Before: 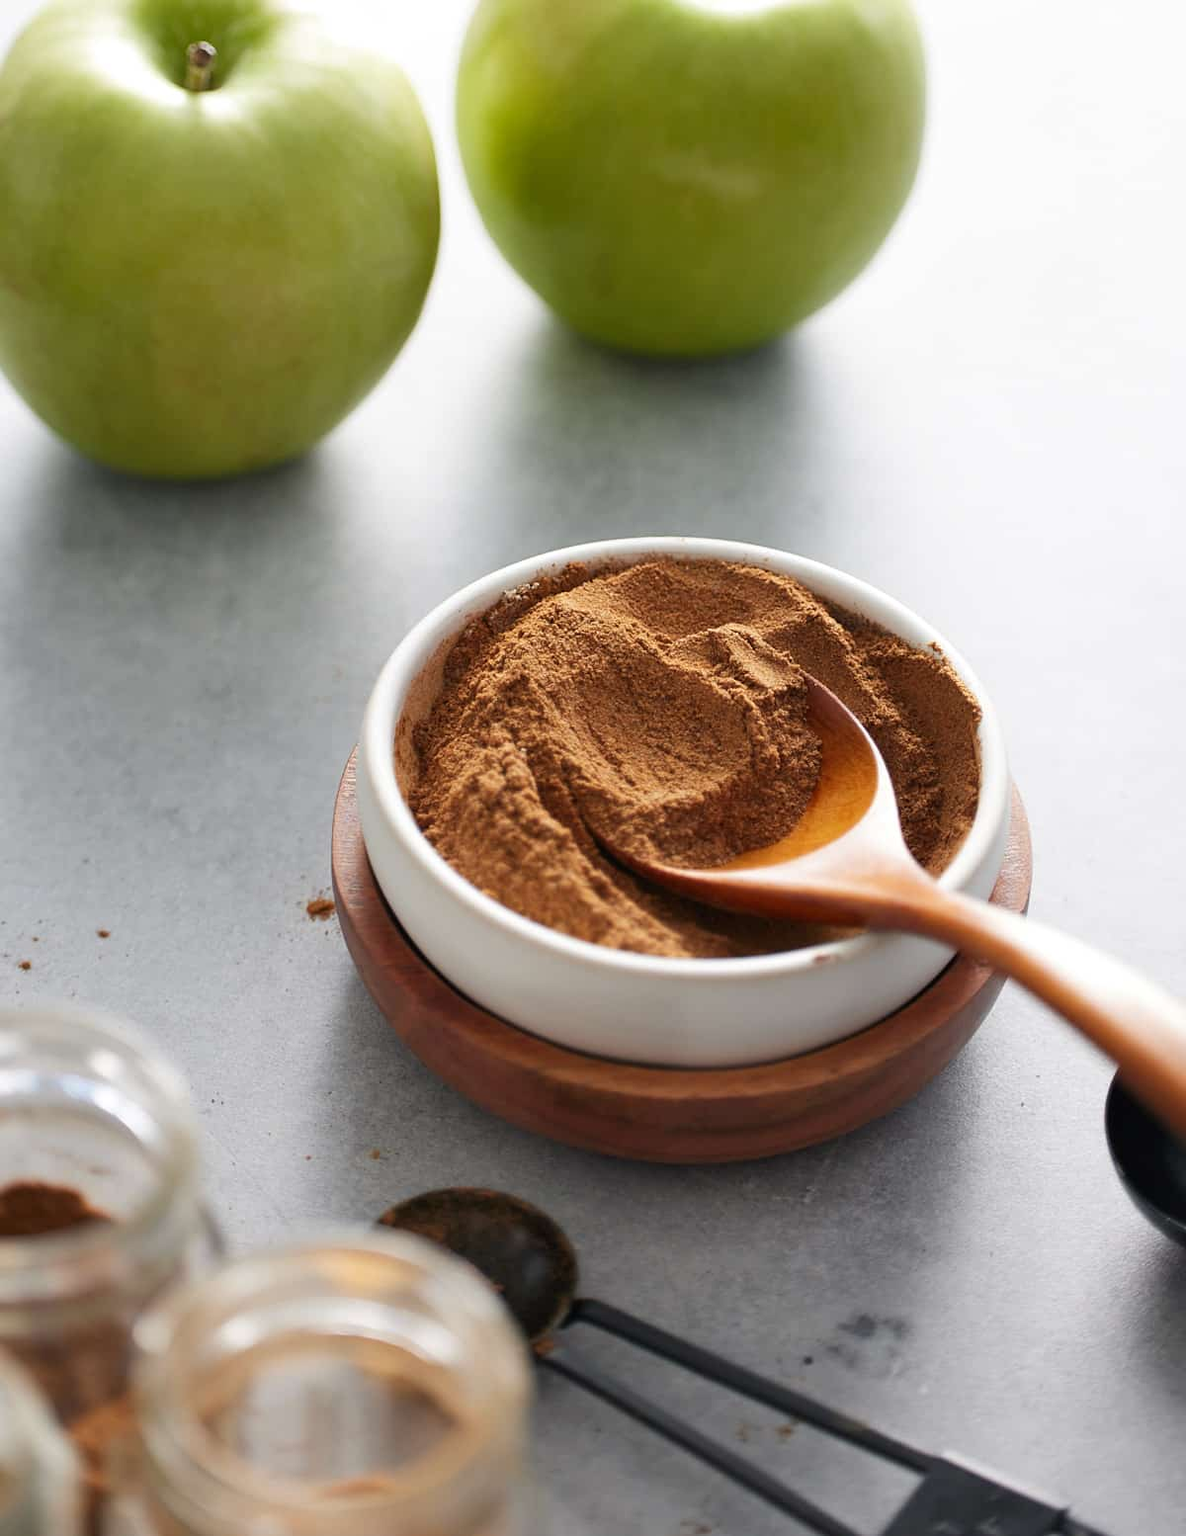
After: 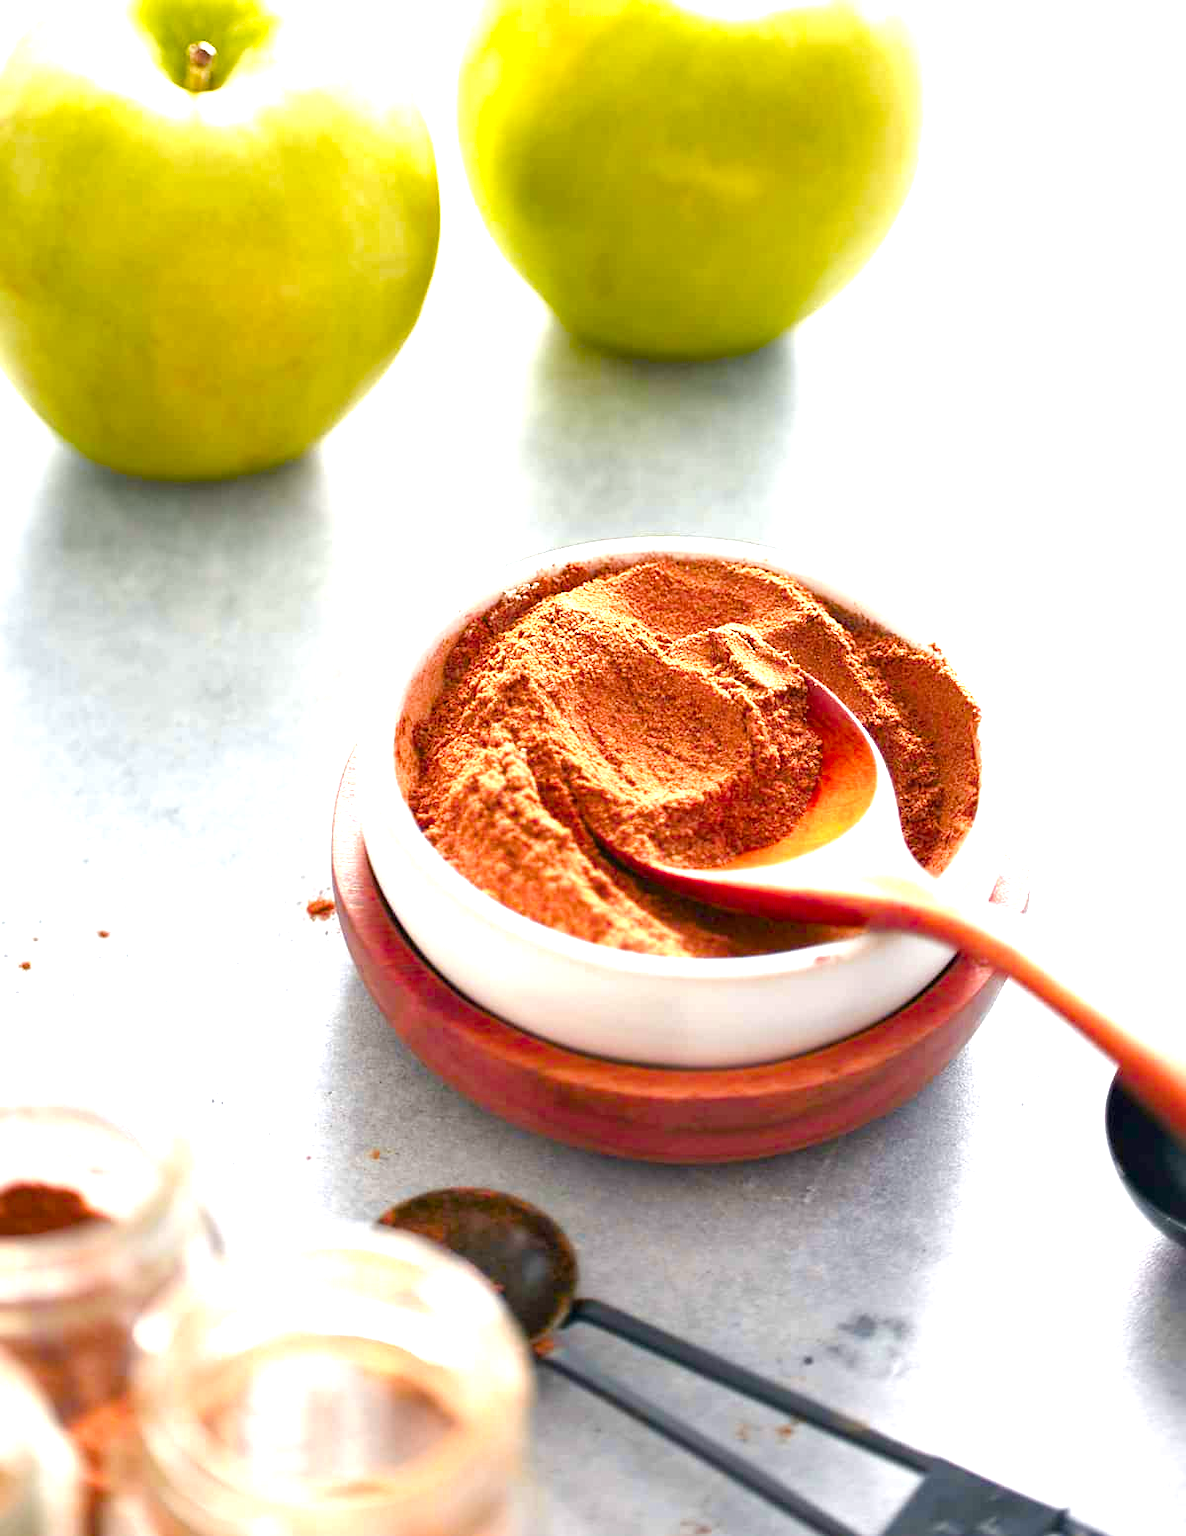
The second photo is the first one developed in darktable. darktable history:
exposure: black level correction 0.001, exposure 1.13 EV, compensate highlight preservation false
color balance rgb: linear chroma grading › global chroma 13.932%, perceptual saturation grading › global saturation 26.83%, perceptual saturation grading › highlights -28.204%, perceptual saturation grading › mid-tones 15.655%, perceptual saturation grading › shadows 34.052%, hue shift -9.89°, perceptual brilliance grading › global brilliance 9.236%, perceptual brilliance grading › shadows 15.218%
